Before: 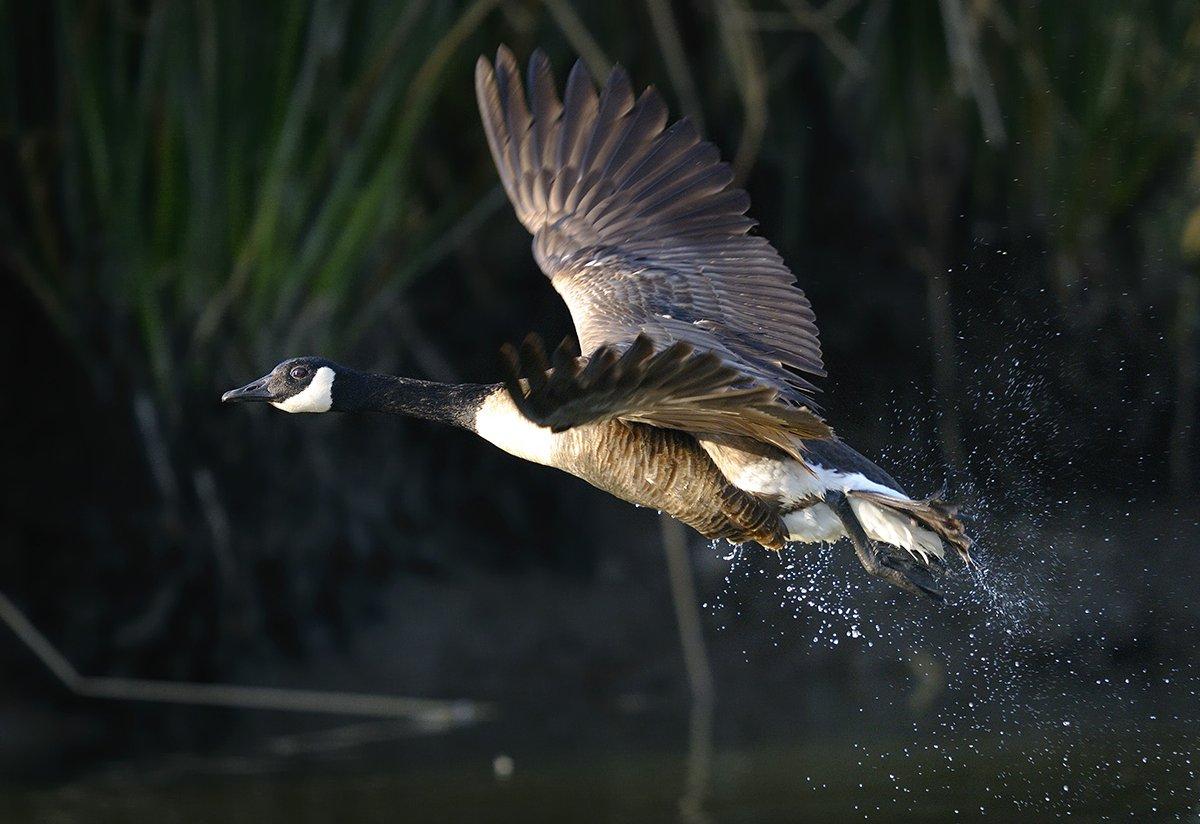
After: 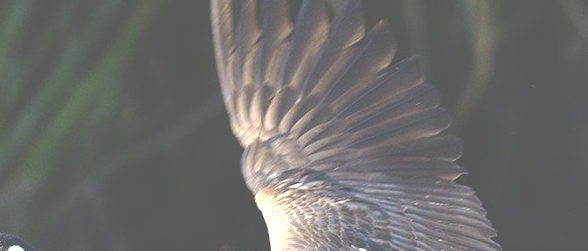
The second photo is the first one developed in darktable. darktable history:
crop: left 28.64%, top 16.832%, right 26.637%, bottom 58.055%
exposure: black level correction -0.071, exposure 0.5 EV, compensate highlight preservation false
shadows and highlights: shadows 29.61, highlights -30.47, low approximation 0.01, soften with gaussian
rotate and perspective: rotation 9.12°, automatic cropping off
